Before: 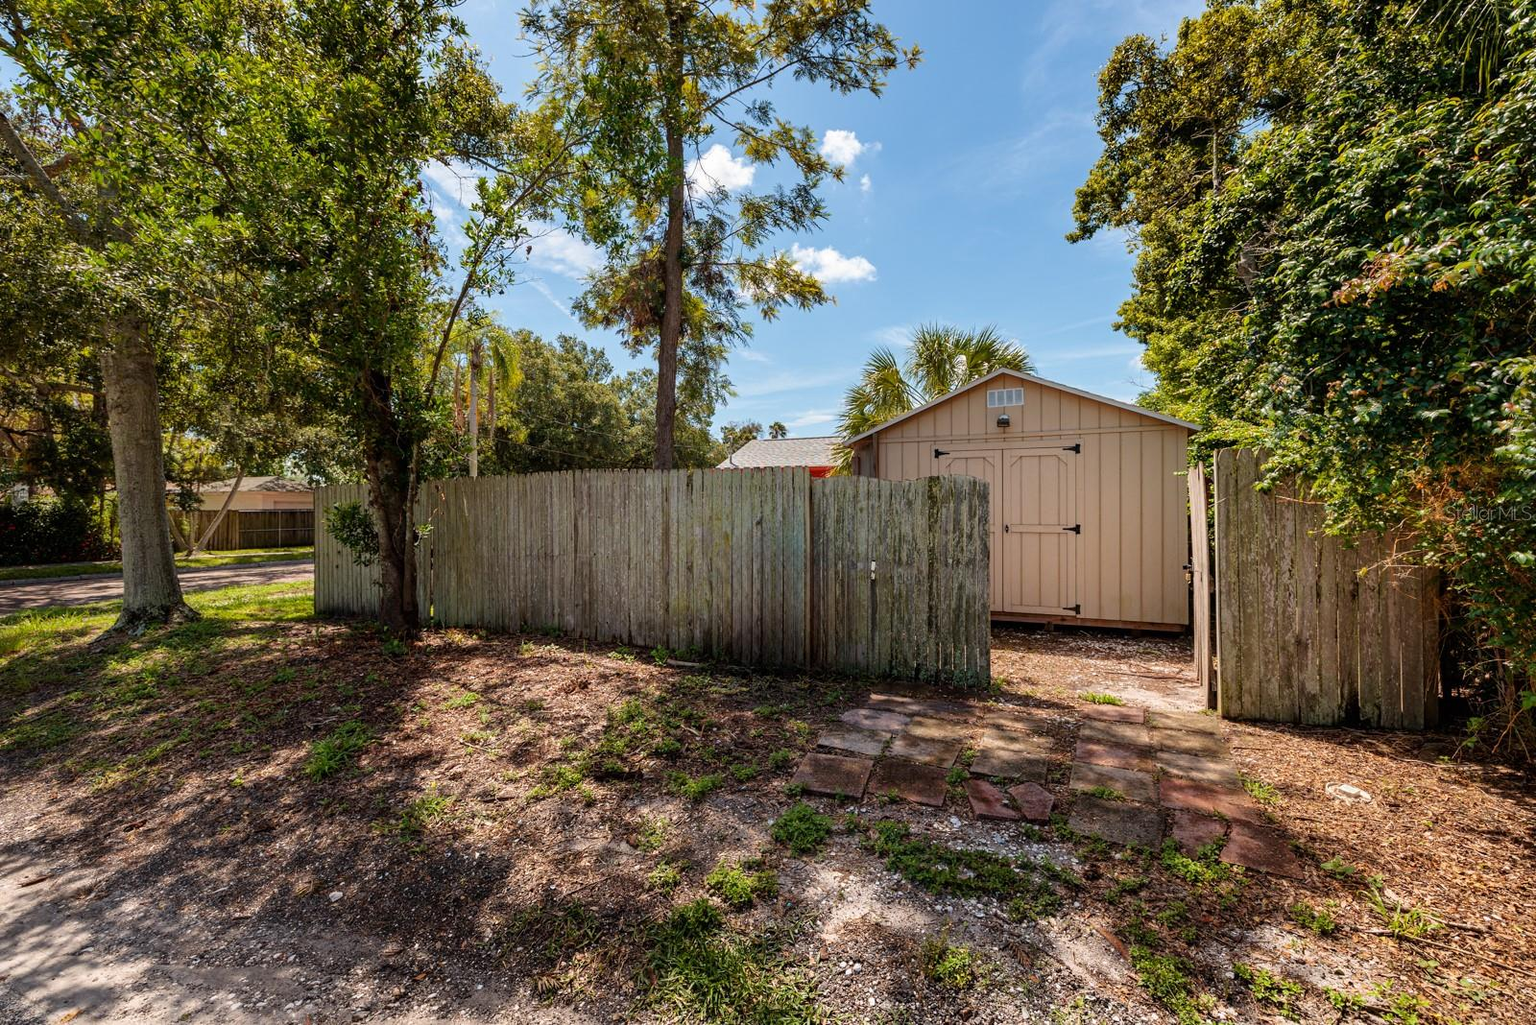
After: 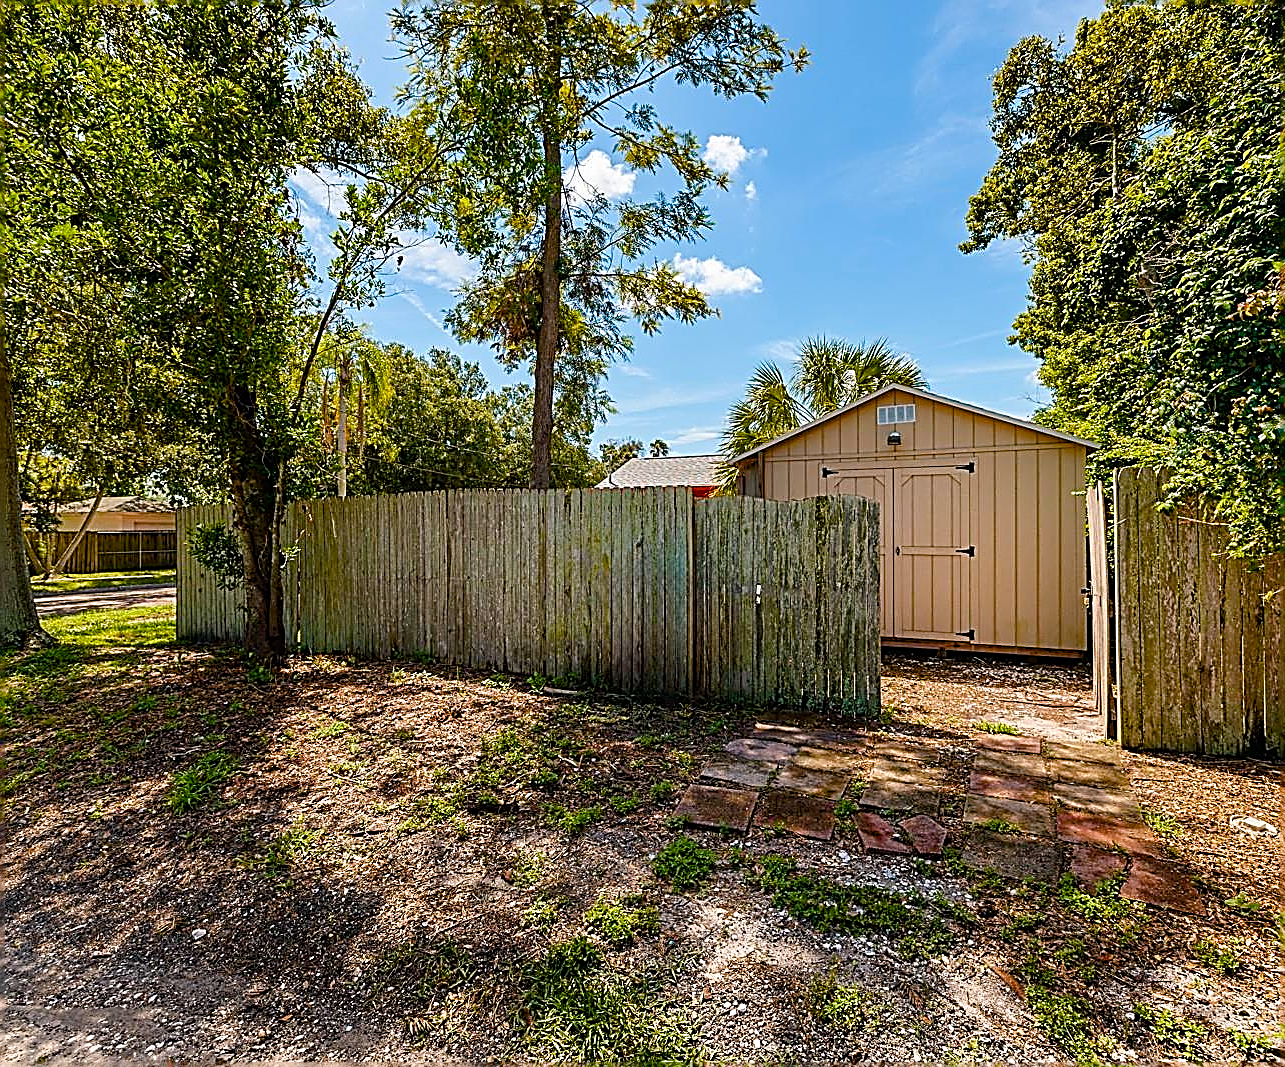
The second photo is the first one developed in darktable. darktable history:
crop and rotate: left 9.472%, right 10.17%
sharpen: amount 1.853
color balance rgb: shadows lift › luminance -7.475%, shadows lift › chroma 2.37%, shadows lift › hue 163.97°, power › luminance 3.438%, power › hue 233°, linear chroma grading › global chroma 8.709%, perceptual saturation grading › global saturation 20%, perceptual saturation grading › highlights -24.856%, perceptual saturation grading › shadows 49.225%, global vibrance 20%
